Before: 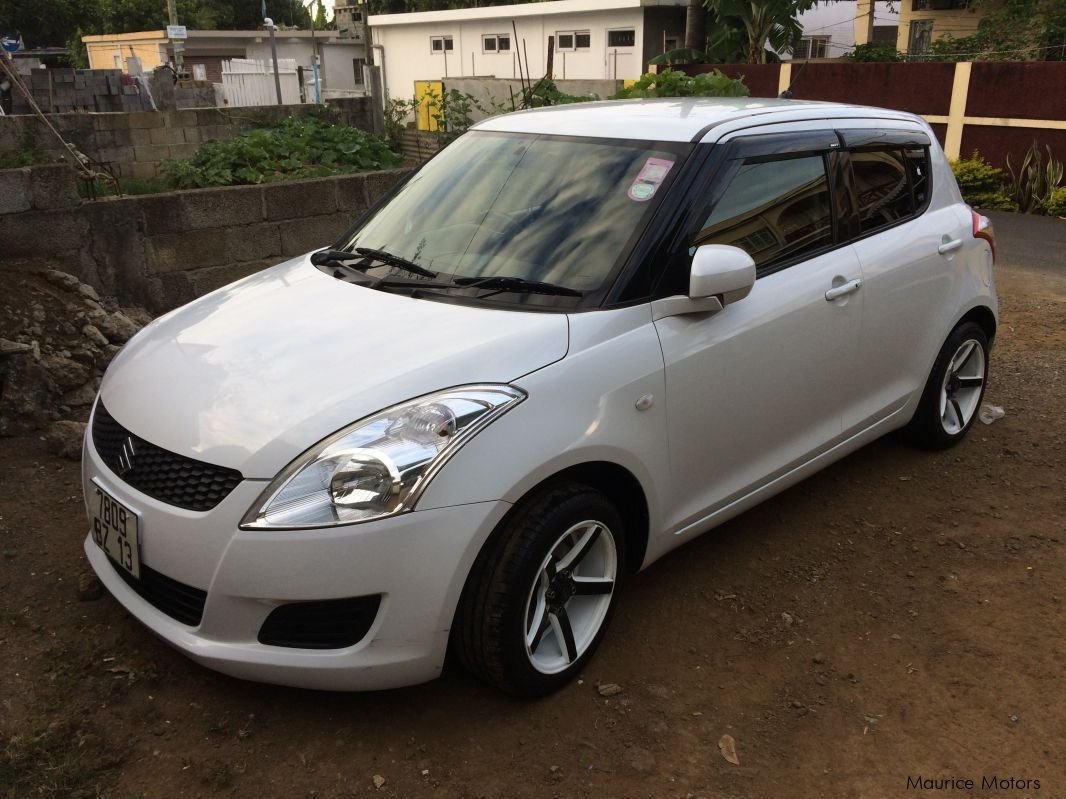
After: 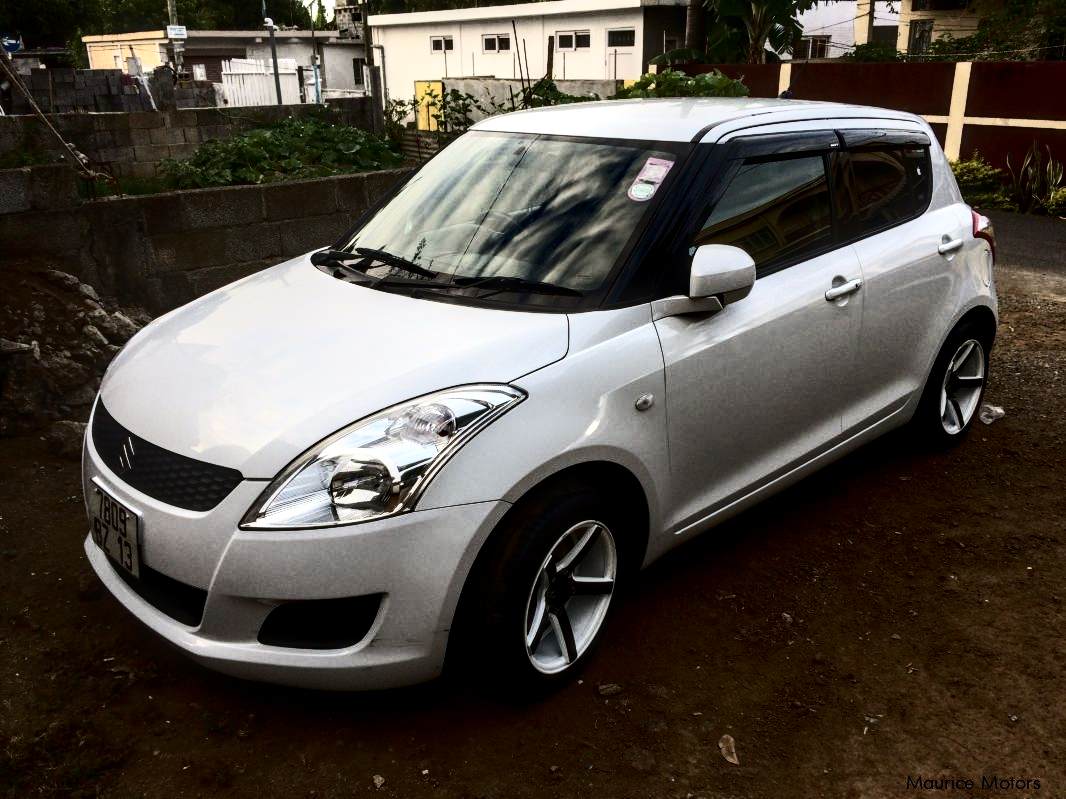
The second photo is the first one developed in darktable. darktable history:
contrast brightness saturation: contrast 0.5, saturation -0.103
local contrast: detail 150%
